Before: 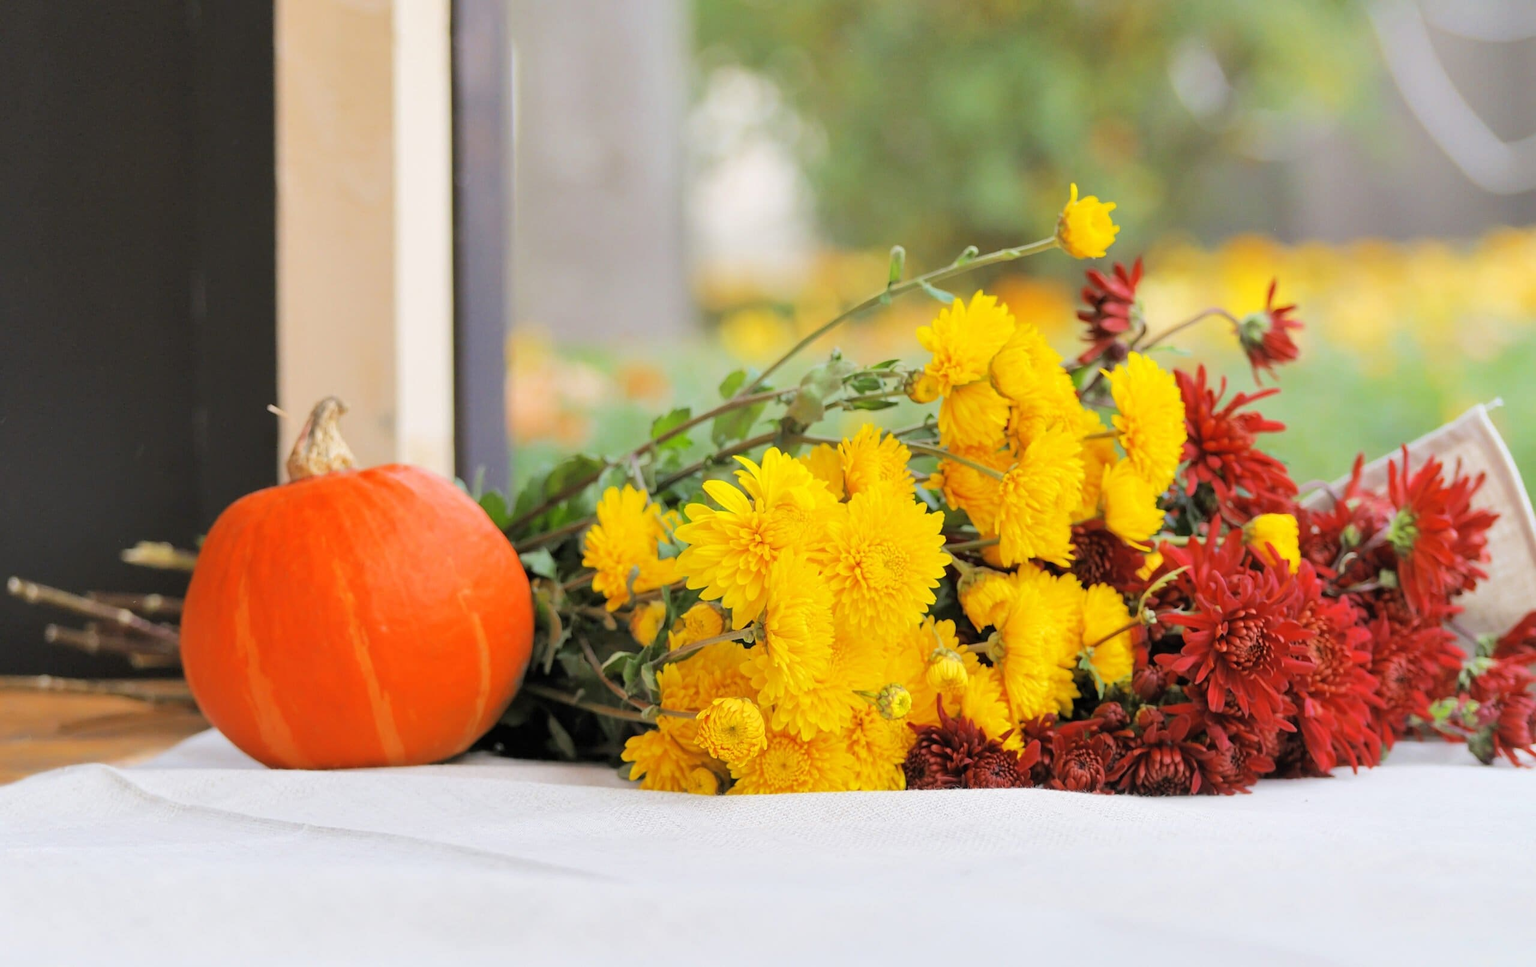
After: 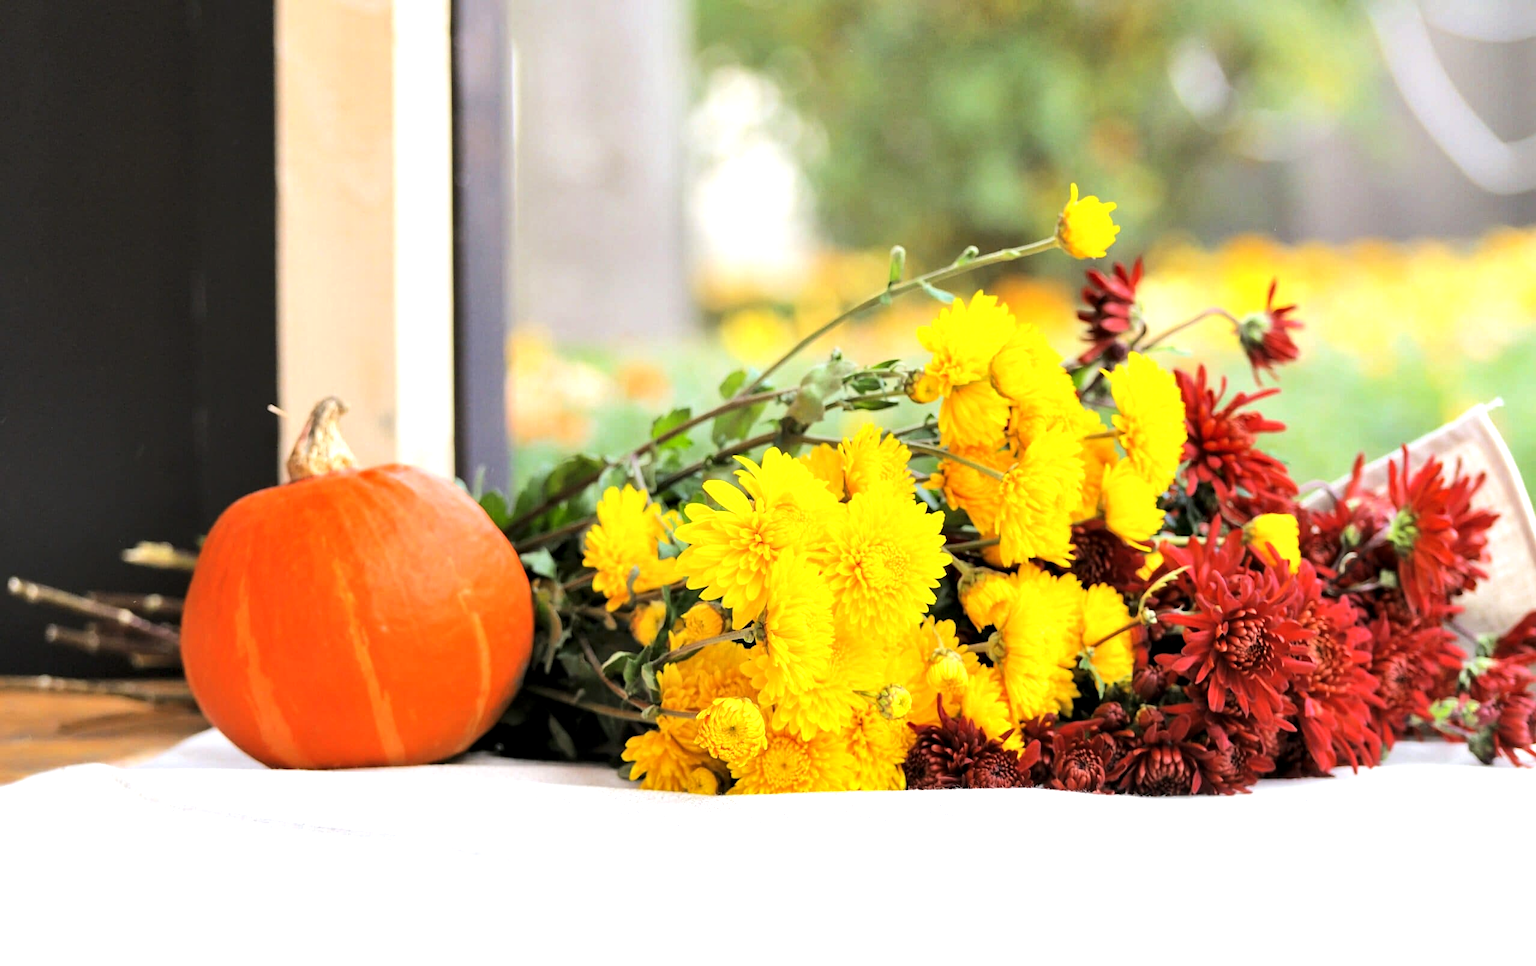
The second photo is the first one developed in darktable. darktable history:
contrast equalizer: octaves 7, y [[0.524 ×6], [0.512 ×6], [0.379 ×6], [0 ×6], [0 ×6]]
tone equalizer: -8 EV -0.75 EV, -7 EV -0.7 EV, -6 EV -0.6 EV, -5 EV -0.4 EV, -3 EV 0.4 EV, -2 EV 0.6 EV, -1 EV 0.7 EV, +0 EV 0.75 EV, edges refinement/feathering 500, mask exposure compensation -1.57 EV, preserve details no
